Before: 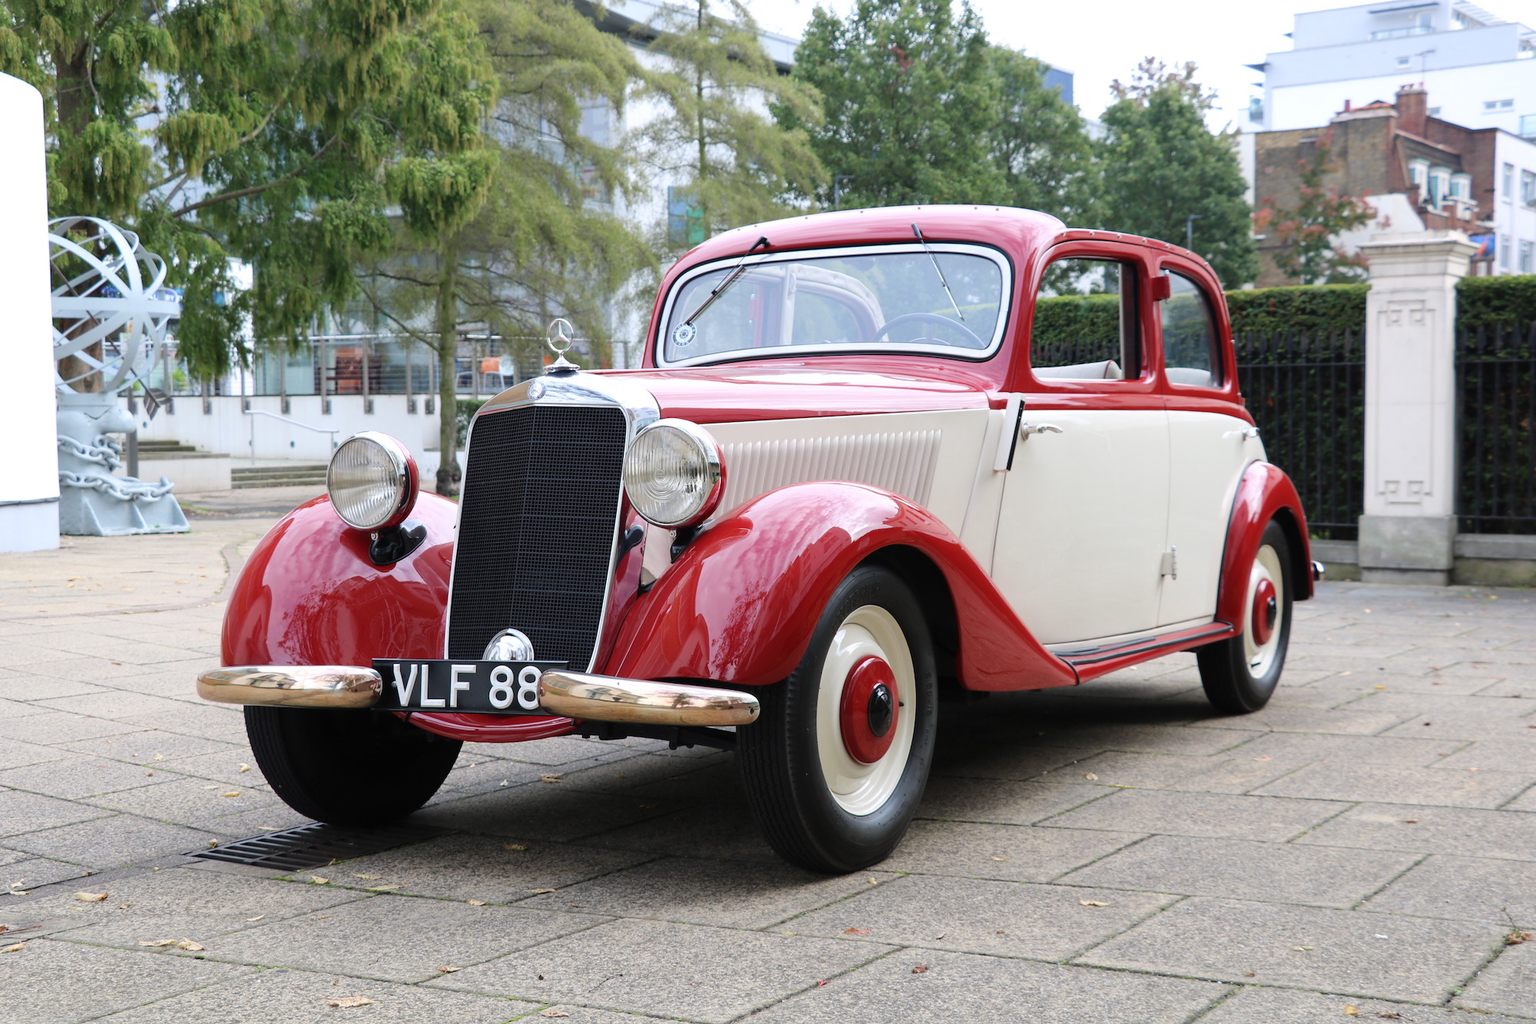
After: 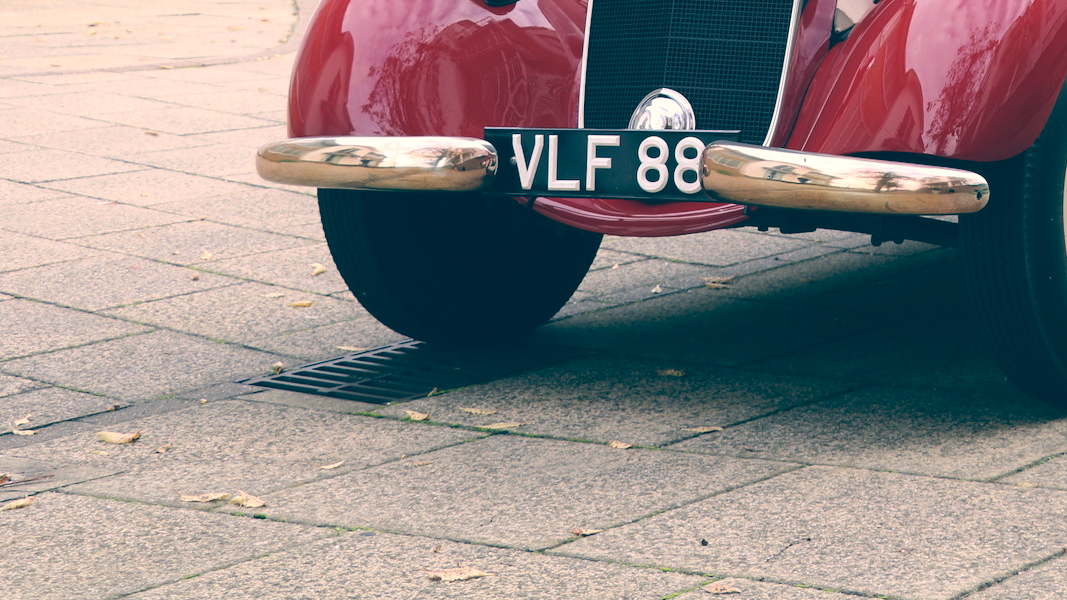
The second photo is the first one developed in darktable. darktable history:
color balance: lift [1.006, 0.985, 1.002, 1.015], gamma [1, 0.953, 1.008, 1.047], gain [1.076, 1.13, 1.004, 0.87]
crop and rotate: top 54.778%, right 46.61%, bottom 0.159%
